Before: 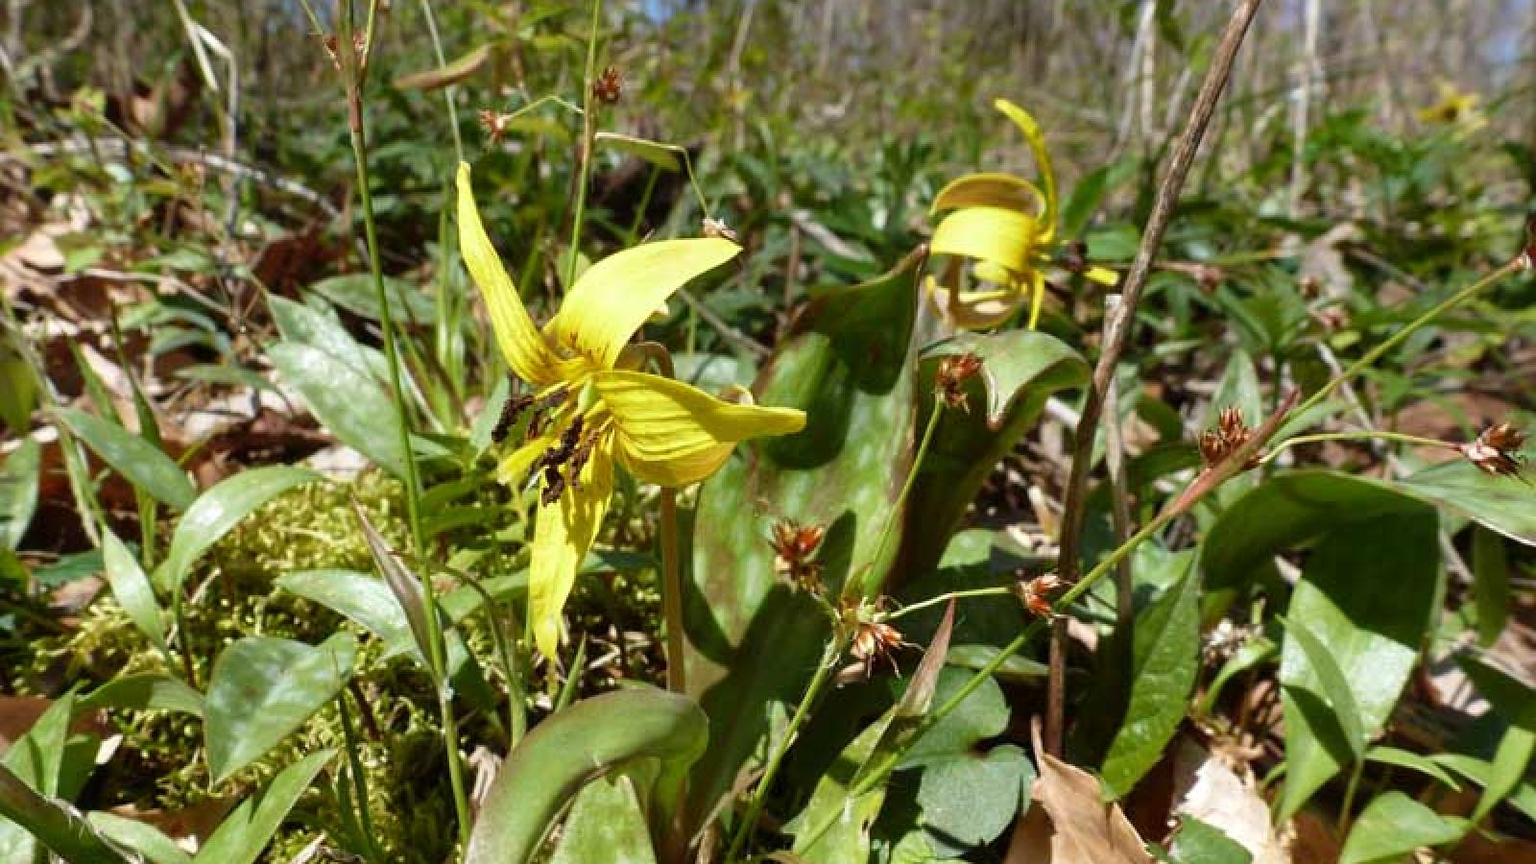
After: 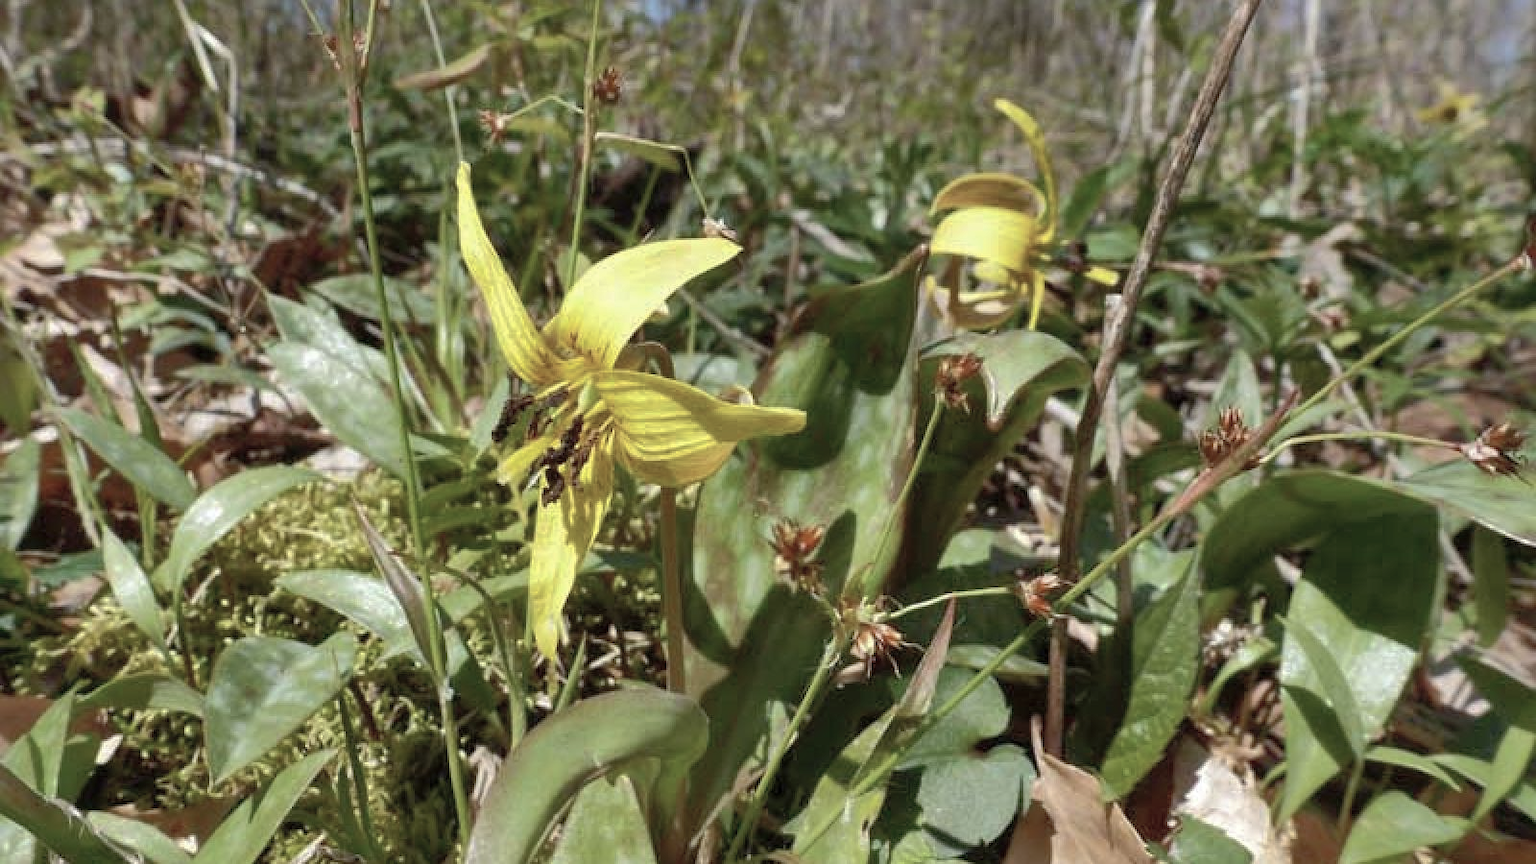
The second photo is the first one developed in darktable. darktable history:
shadows and highlights: shadows 60, highlights -60
contrast brightness saturation: contrast 0.1, saturation -0.36
